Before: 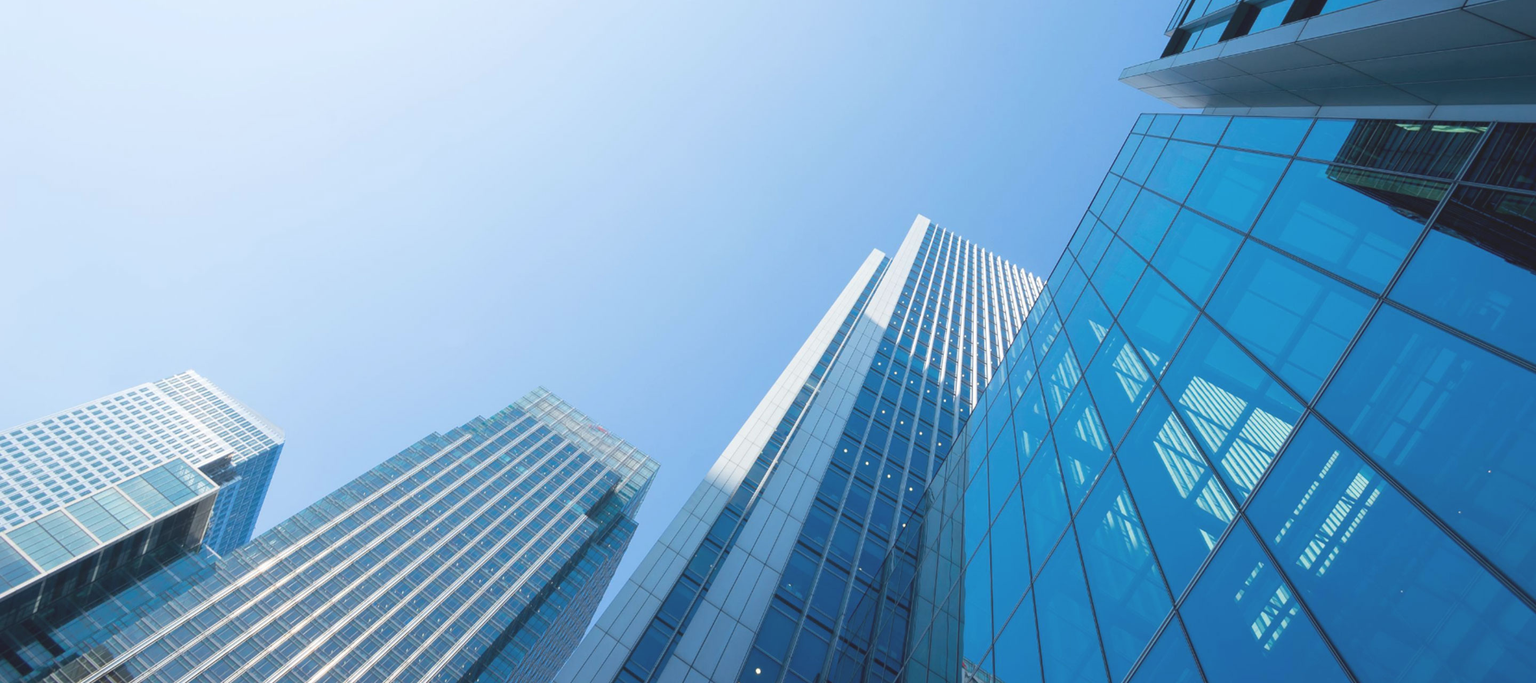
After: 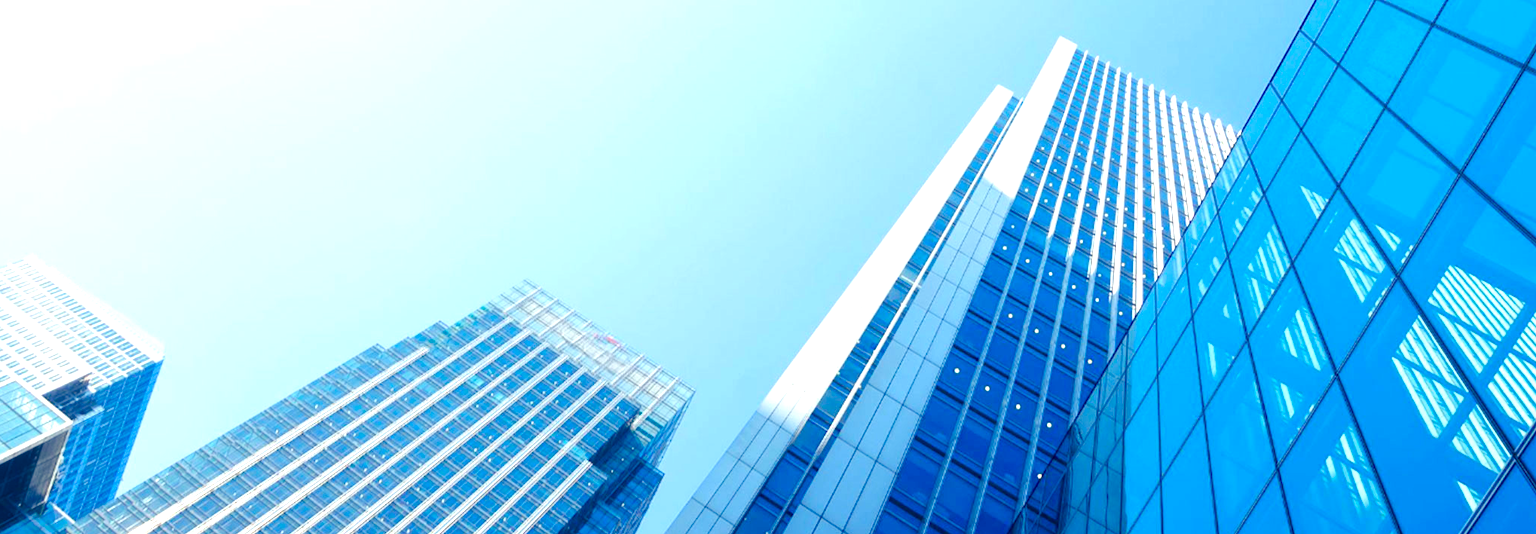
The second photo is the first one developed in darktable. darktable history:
color balance rgb: shadows lift › luminance -40.817%, shadows lift › chroma 14.436%, shadows lift › hue 259.27°, highlights gain › luminance 5.713%, highlights gain › chroma 1.217%, highlights gain › hue 92.34°, perceptual saturation grading › global saturation 20%, perceptual saturation grading › highlights -25.139%, perceptual saturation grading › shadows 49.91%, perceptual brilliance grading › highlights 7.621%, perceptual brilliance grading › mid-tones 3.605%, perceptual brilliance grading › shadows 1.865%, global vibrance 24.74%
crop: left 10.99%, top 27.585%, right 18.236%, bottom 16.993%
tone equalizer: -8 EV -0.444 EV, -7 EV -0.388 EV, -6 EV -0.331 EV, -5 EV -0.204 EV, -3 EV 0.221 EV, -2 EV 0.358 EV, -1 EV 0.386 EV, +0 EV 0.411 EV, edges refinement/feathering 500, mask exposure compensation -1.57 EV, preserve details no
